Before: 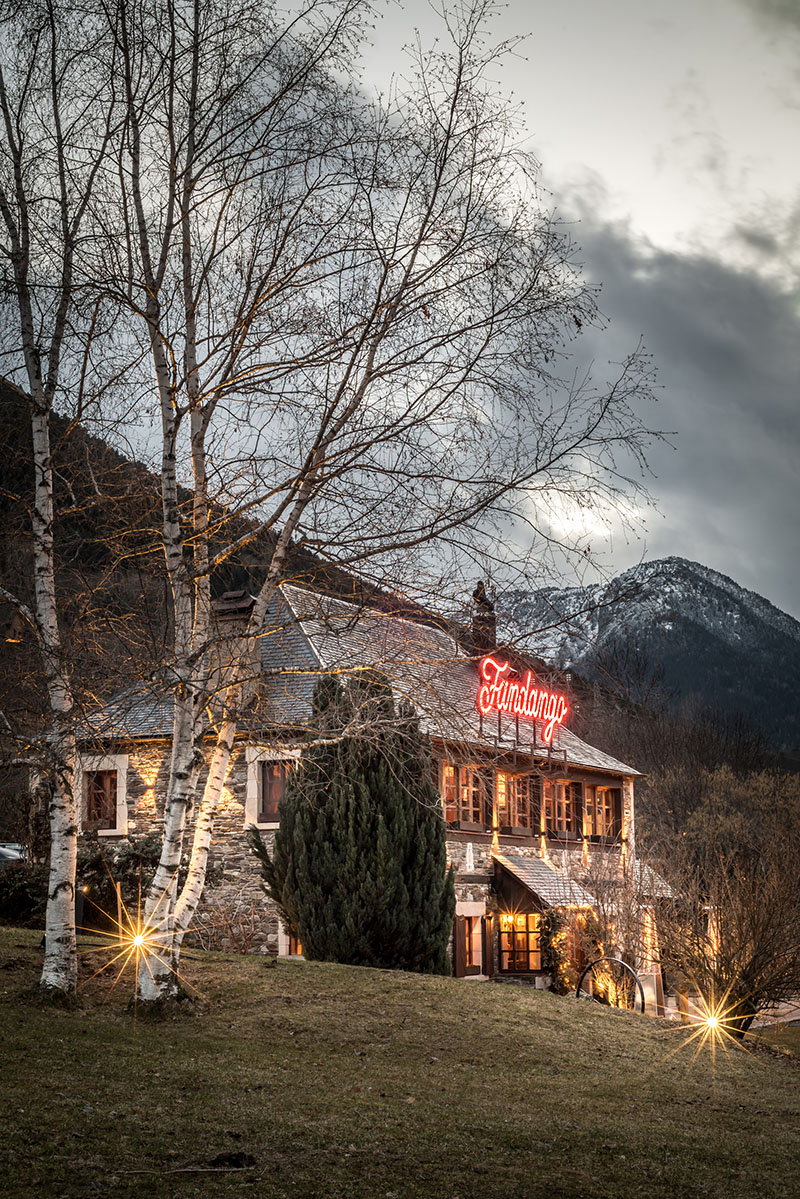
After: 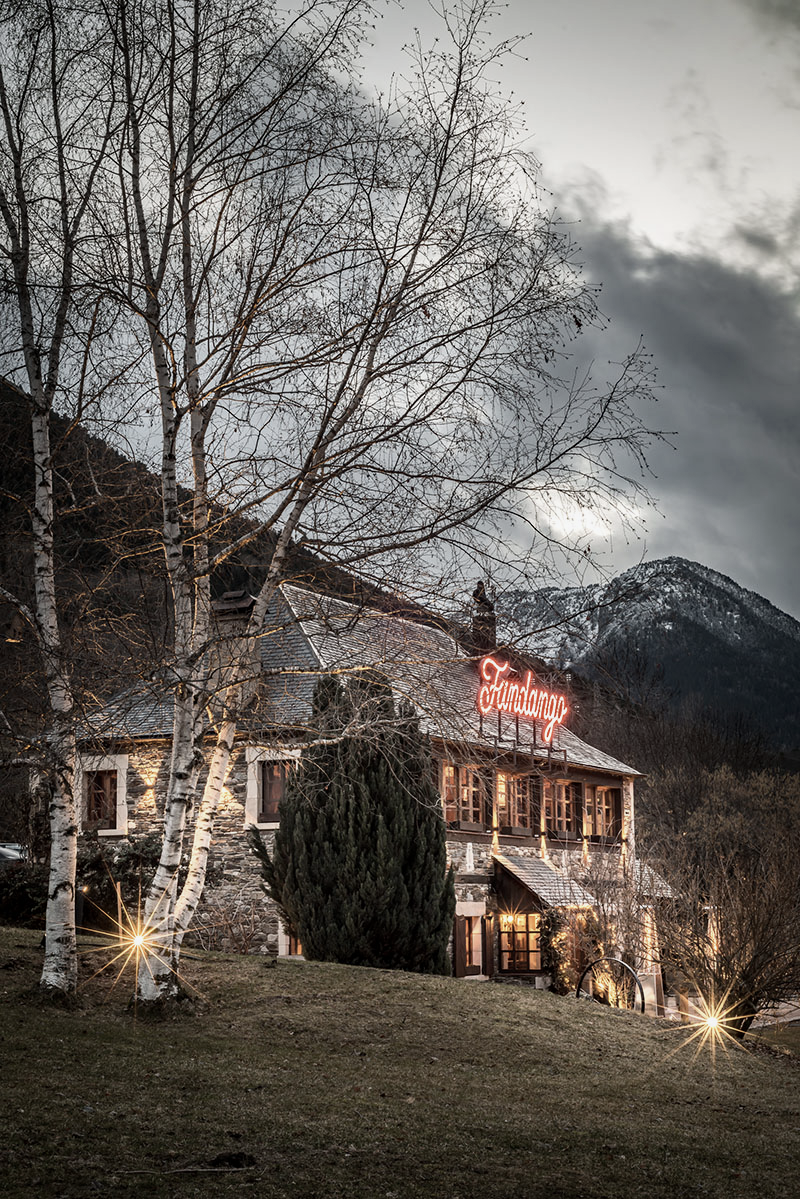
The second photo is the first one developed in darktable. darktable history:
exposure: exposure -0.157 EV, compensate highlight preservation false
contrast brightness saturation: contrast 0.1, saturation -0.36
haze removal: compatibility mode true, adaptive false
